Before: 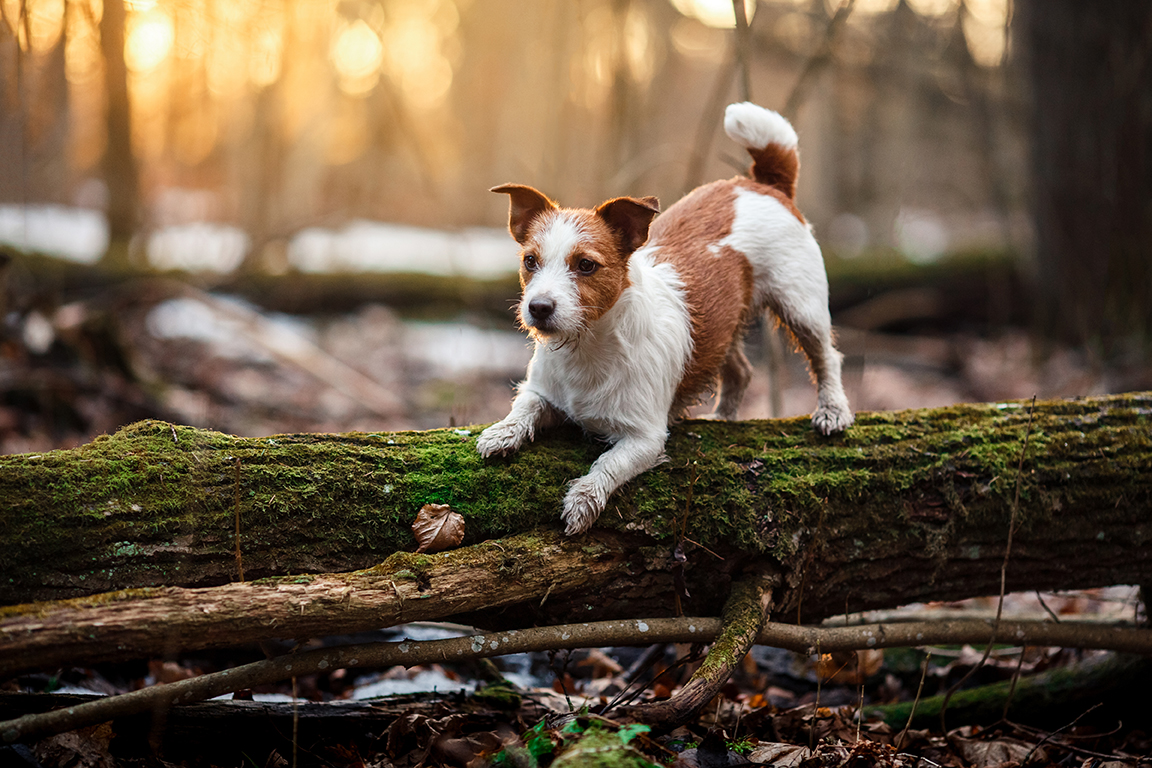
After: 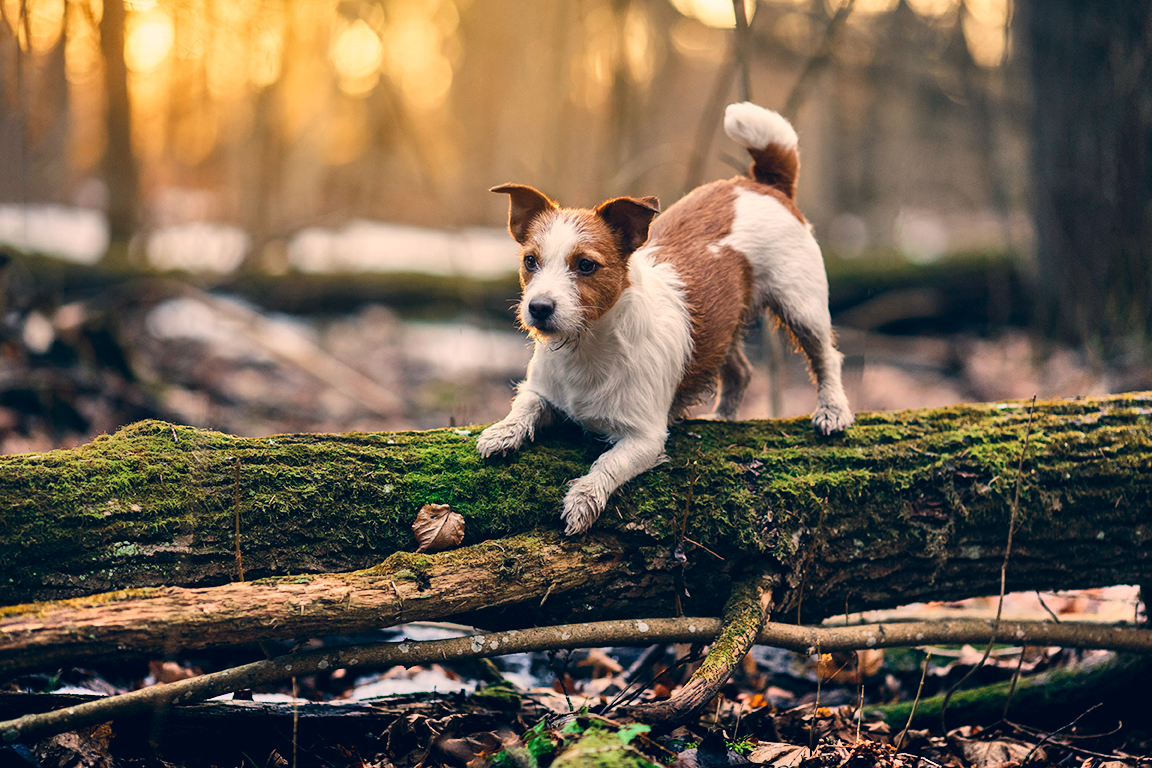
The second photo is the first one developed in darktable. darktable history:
color correction: highlights a* 10.32, highlights b* 14.66, shadows a* -9.59, shadows b* -15.02
shadows and highlights: shadows 60, soften with gaussian
